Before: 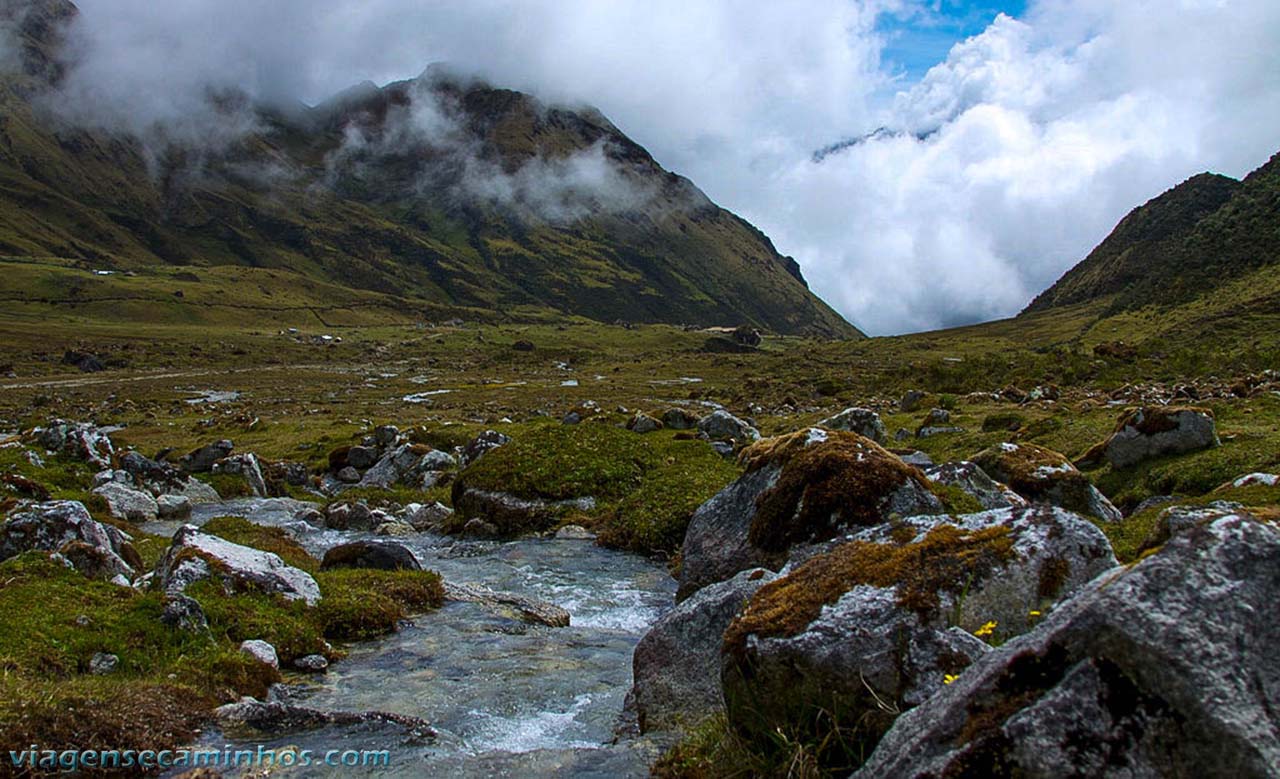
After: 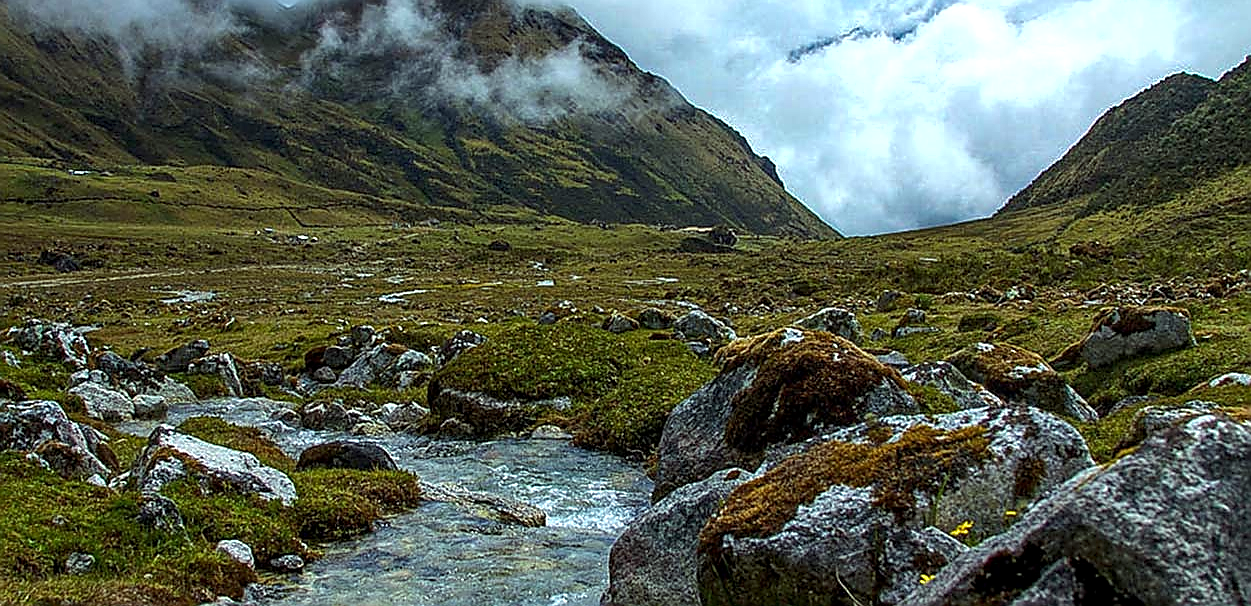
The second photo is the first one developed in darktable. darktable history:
exposure: exposure 0.561 EV, compensate highlight preservation false
local contrast: on, module defaults
sharpen: radius 1.41, amount 1.263, threshold 0.724
shadows and highlights: shadows -20.35, white point adjustment -1.9, highlights -34.97
color correction: highlights a* -7.86, highlights b* 3.58
crop and rotate: left 1.945%, top 12.884%, right 0.307%, bottom 9.247%
